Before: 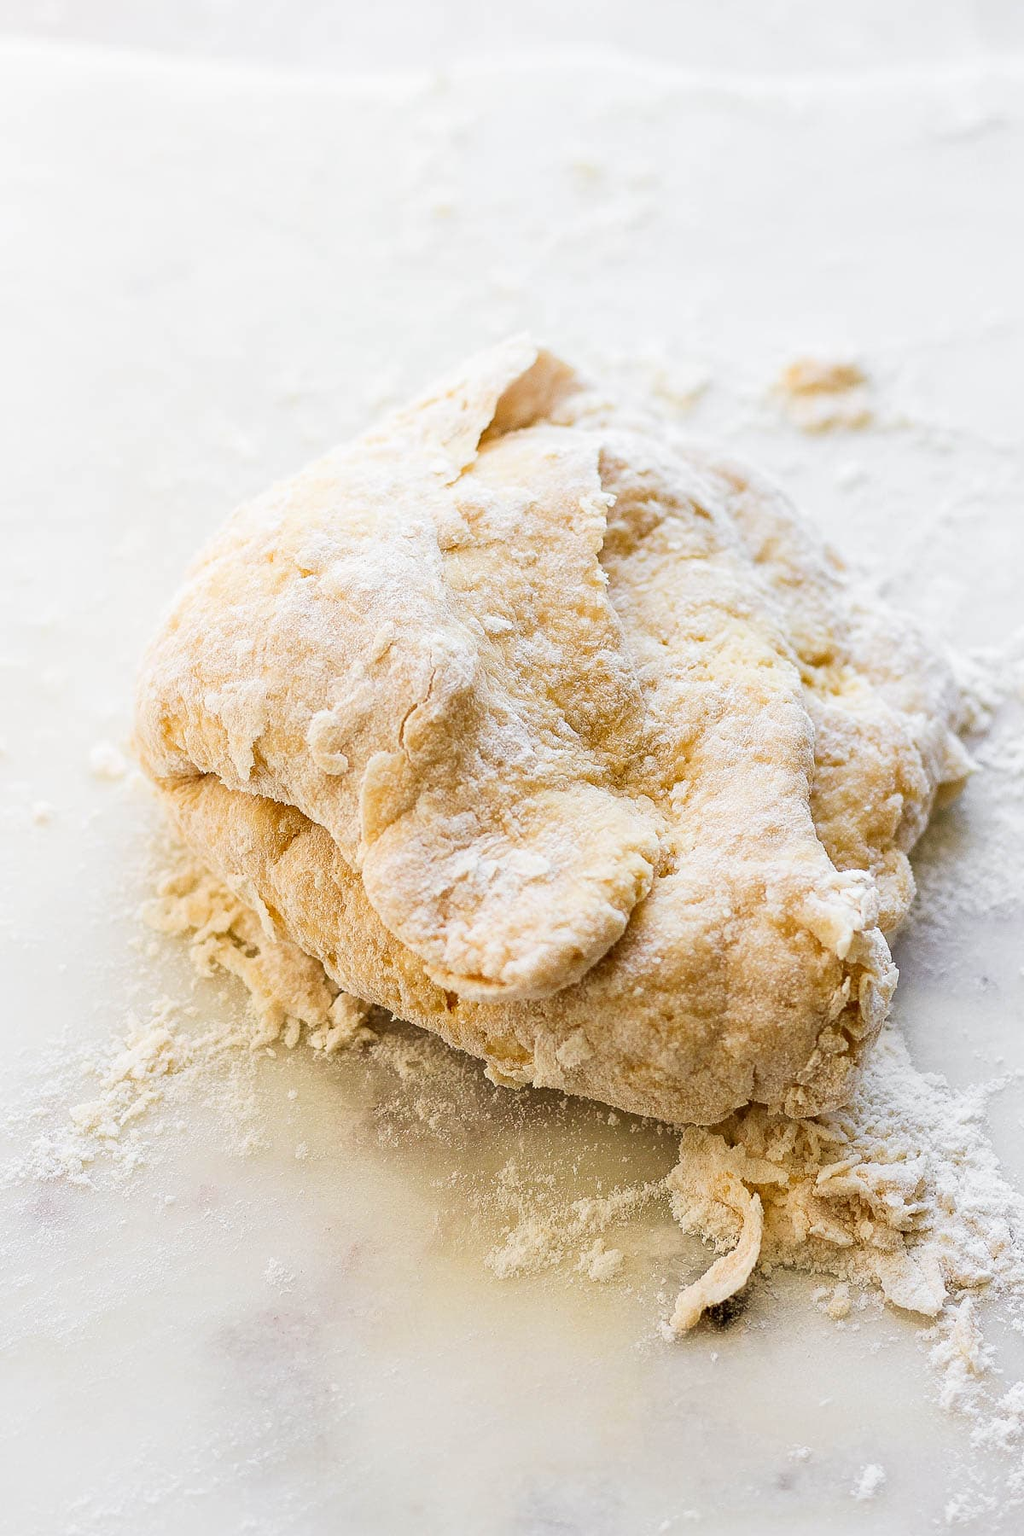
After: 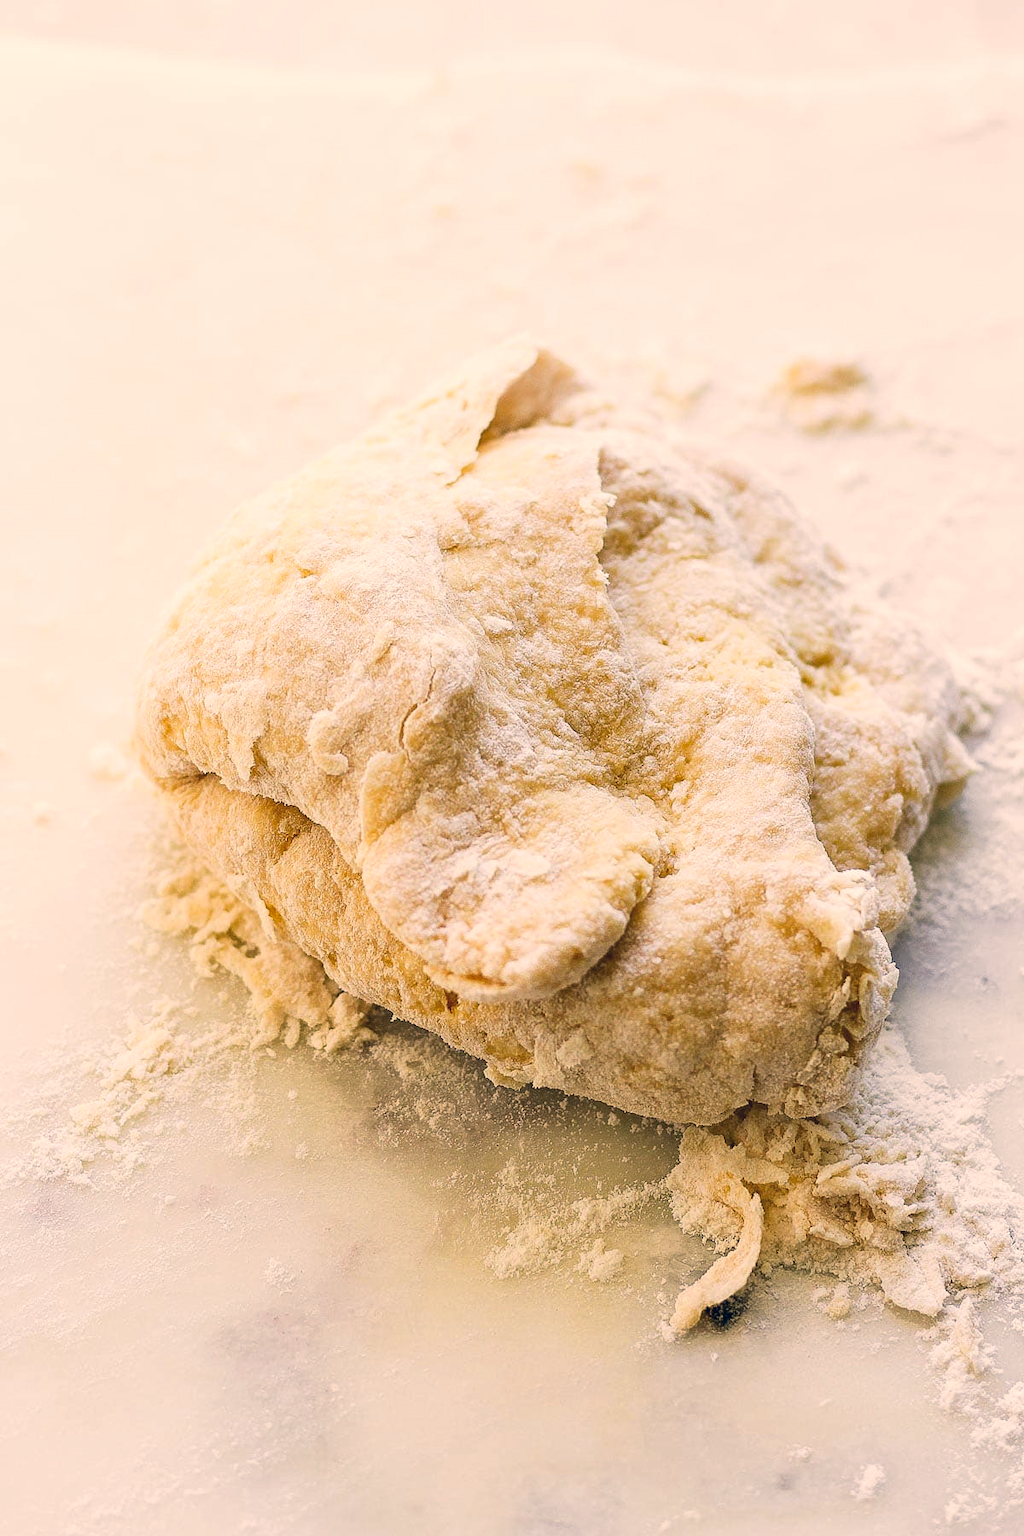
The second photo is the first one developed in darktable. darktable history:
color correction: highlights a* 10.31, highlights b* 14.58, shadows a* -9.97, shadows b* -14.81
tone equalizer: -8 EV -0.552 EV, mask exposure compensation -0.492 EV
